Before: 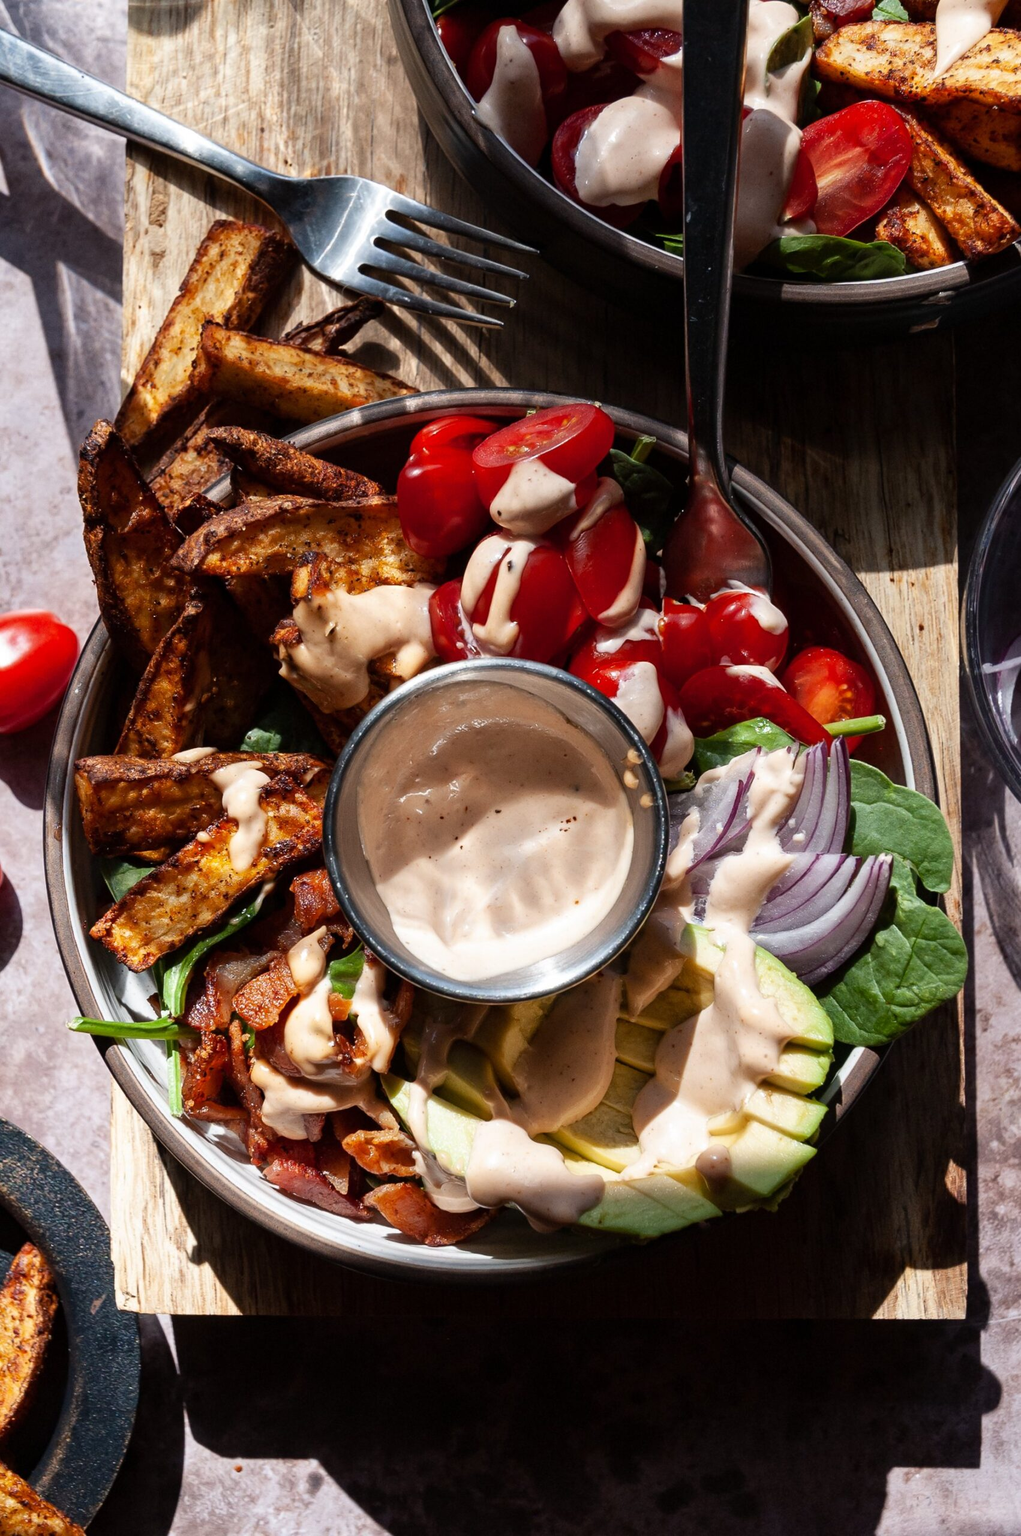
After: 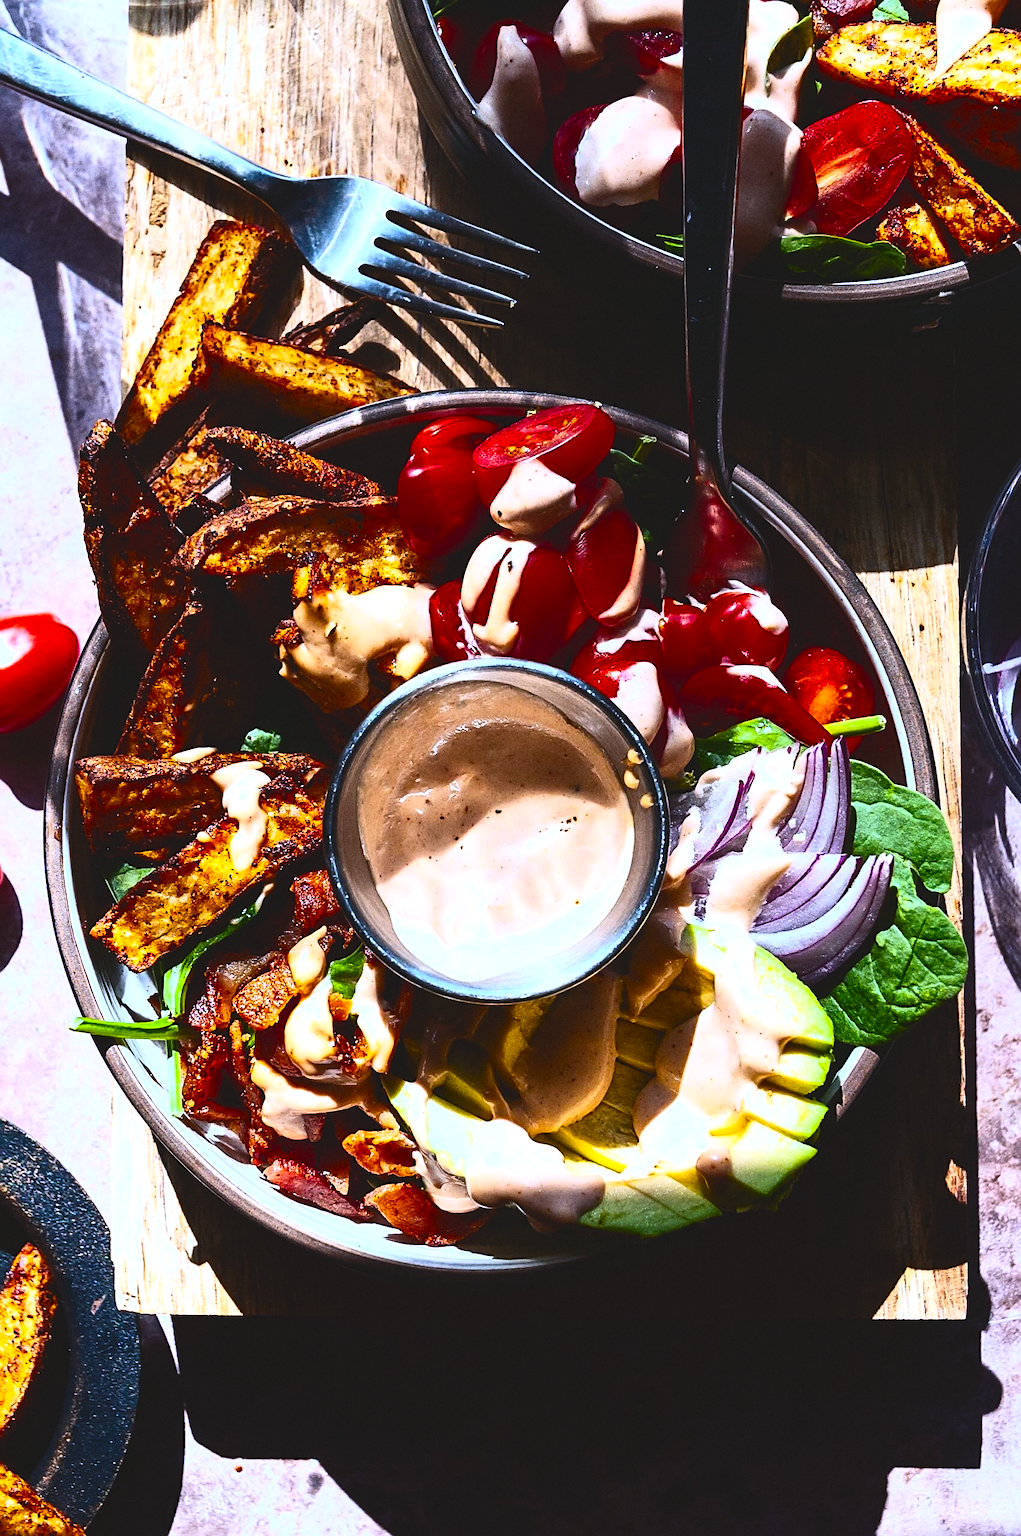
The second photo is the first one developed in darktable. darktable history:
contrast brightness saturation: contrast 0.4, brightness 0.1, saturation 0.21
sharpen: radius 2.531, amount 0.628
color balance rgb: linear chroma grading › global chroma 9%, perceptual saturation grading › global saturation 36%, perceptual saturation grading › shadows 35%, perceptual brilliance grading › global brilliance 15%, perceptual brilliance grading › shadows -35%, global vibrance 15%
exposure: black level correction -0.03, compensate highlight preservation false
grain: coarseness 0.09 ISO
white balance: red 0.931, blue 1.11
